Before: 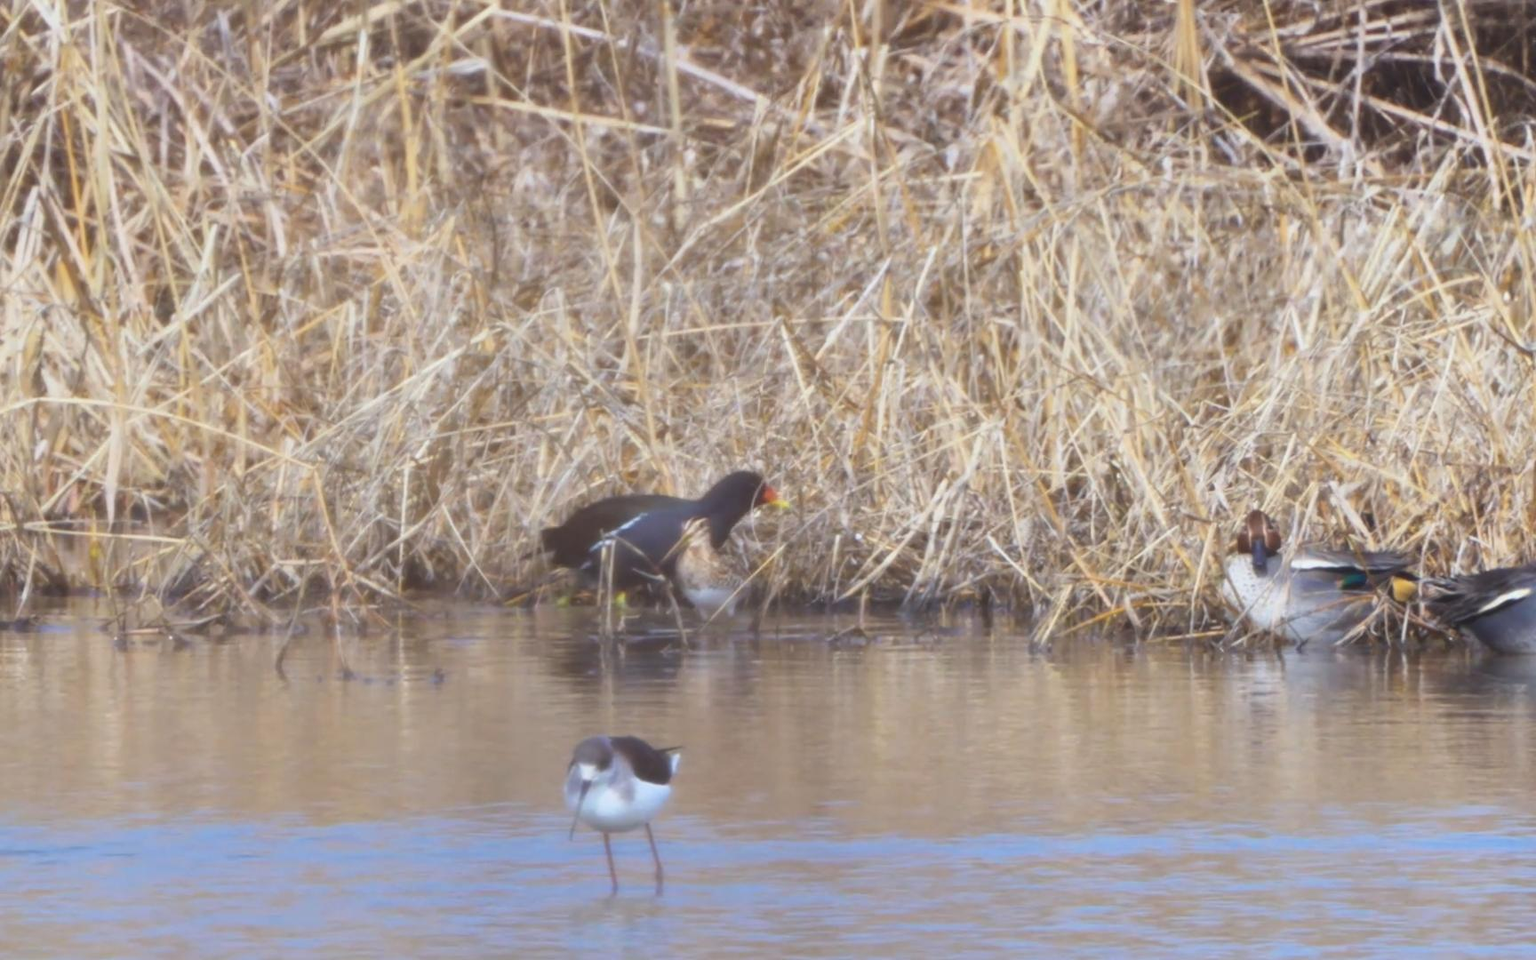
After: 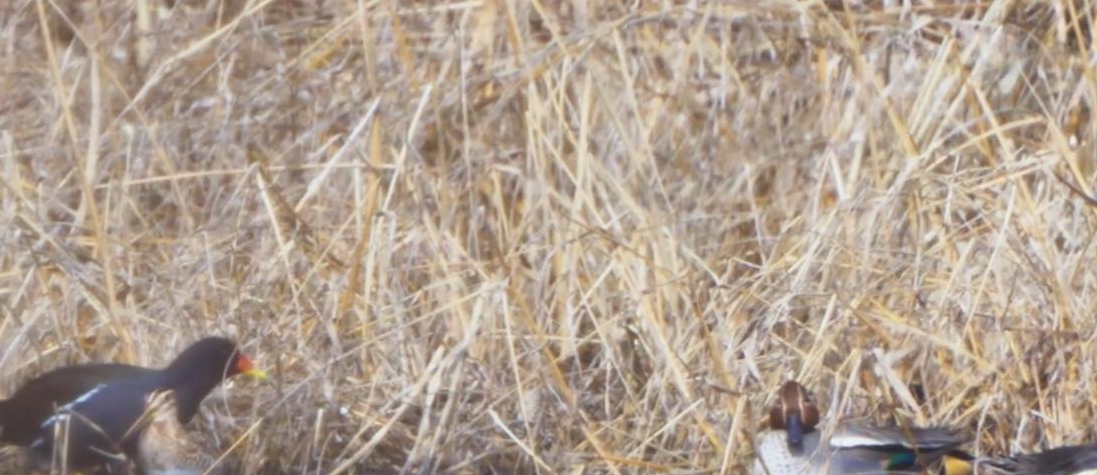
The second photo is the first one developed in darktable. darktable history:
crop: left 36.04%, top 17.959%, right 0.472%, bottom 38.035%
